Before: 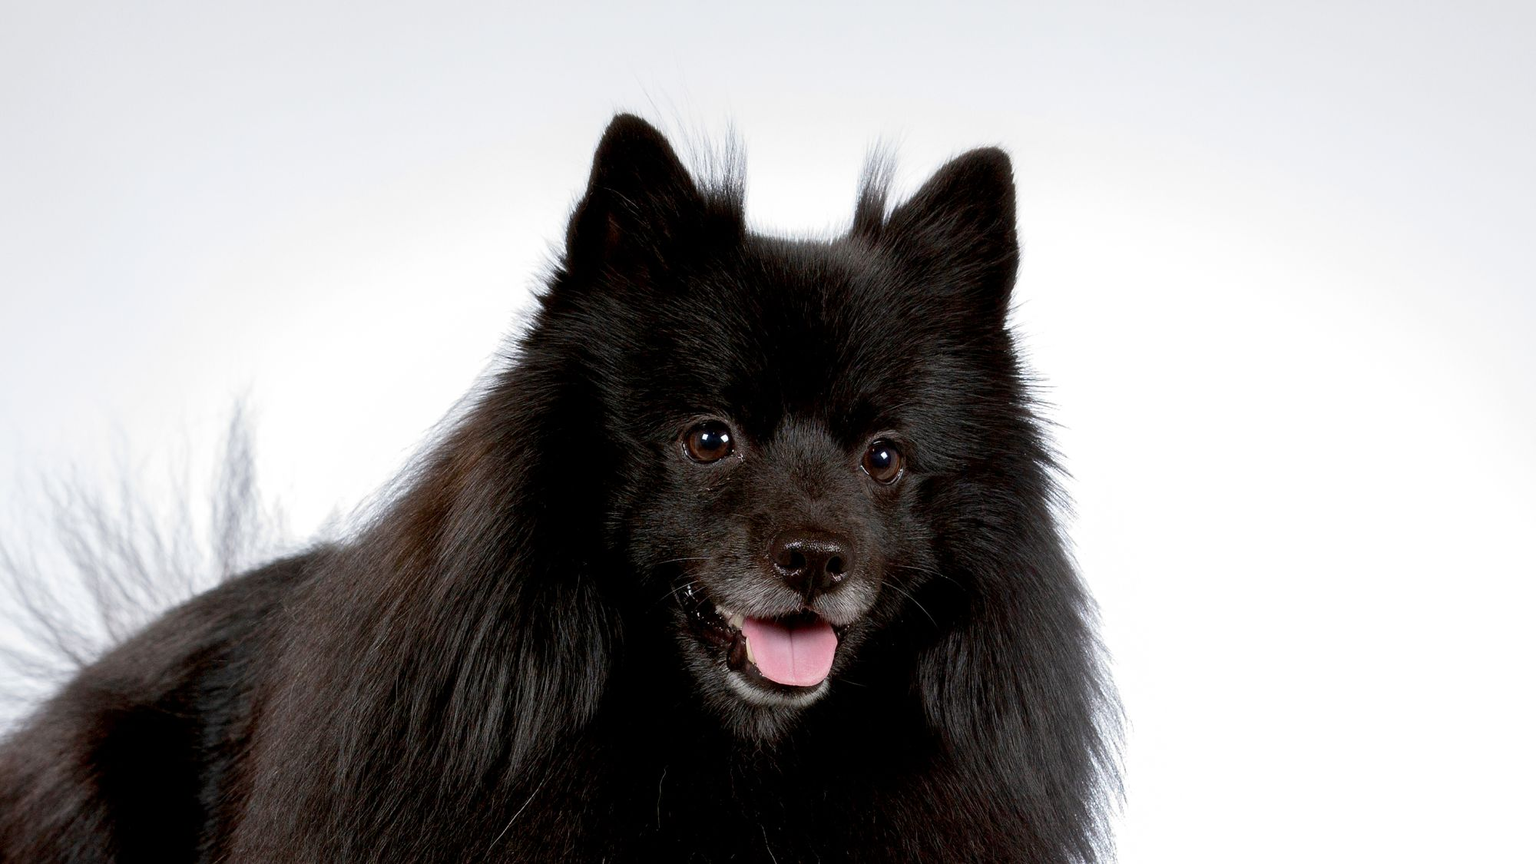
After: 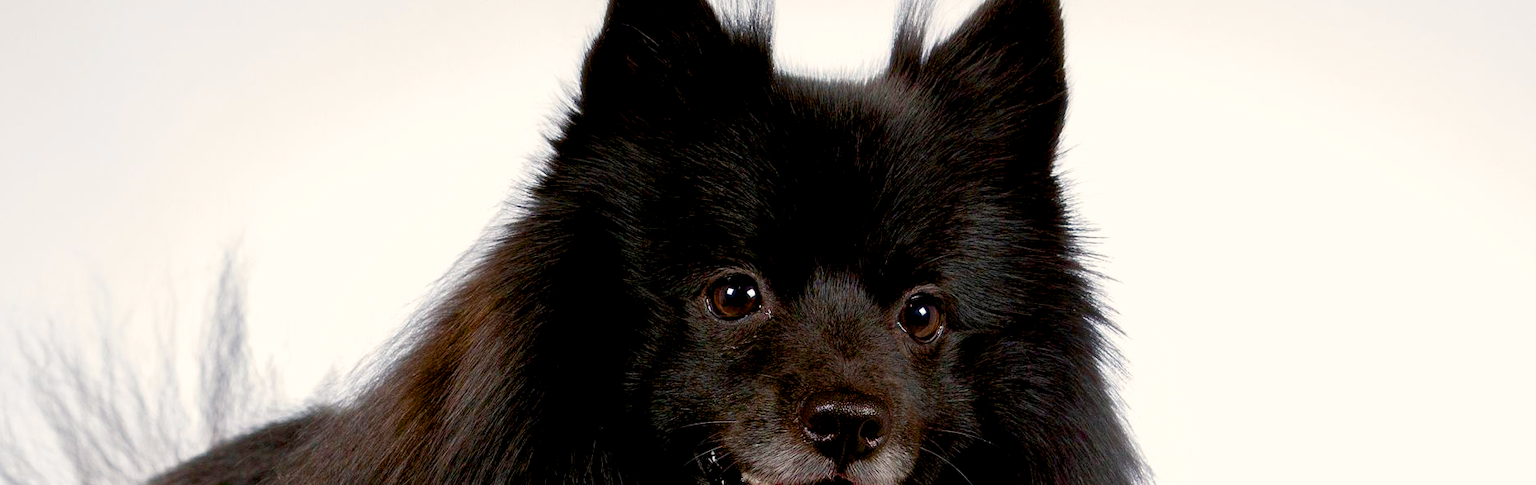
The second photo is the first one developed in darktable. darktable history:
crop: left 1.744%, top 19.225%, right 5.069%, bottom 28.357%
color balance rgb: shadows lift › chroma 1%, shadows lift › hue 240.84°, highlights gain › chroma 2%, highlights gain › hue 73.2°, global offset › luminance -0.5%, perceptual saturation grading › global saturation 20%, perceptual saturation grading › highlights -25%, perceptual saturation grading › shadows 50%, global vibrance 25.26%
